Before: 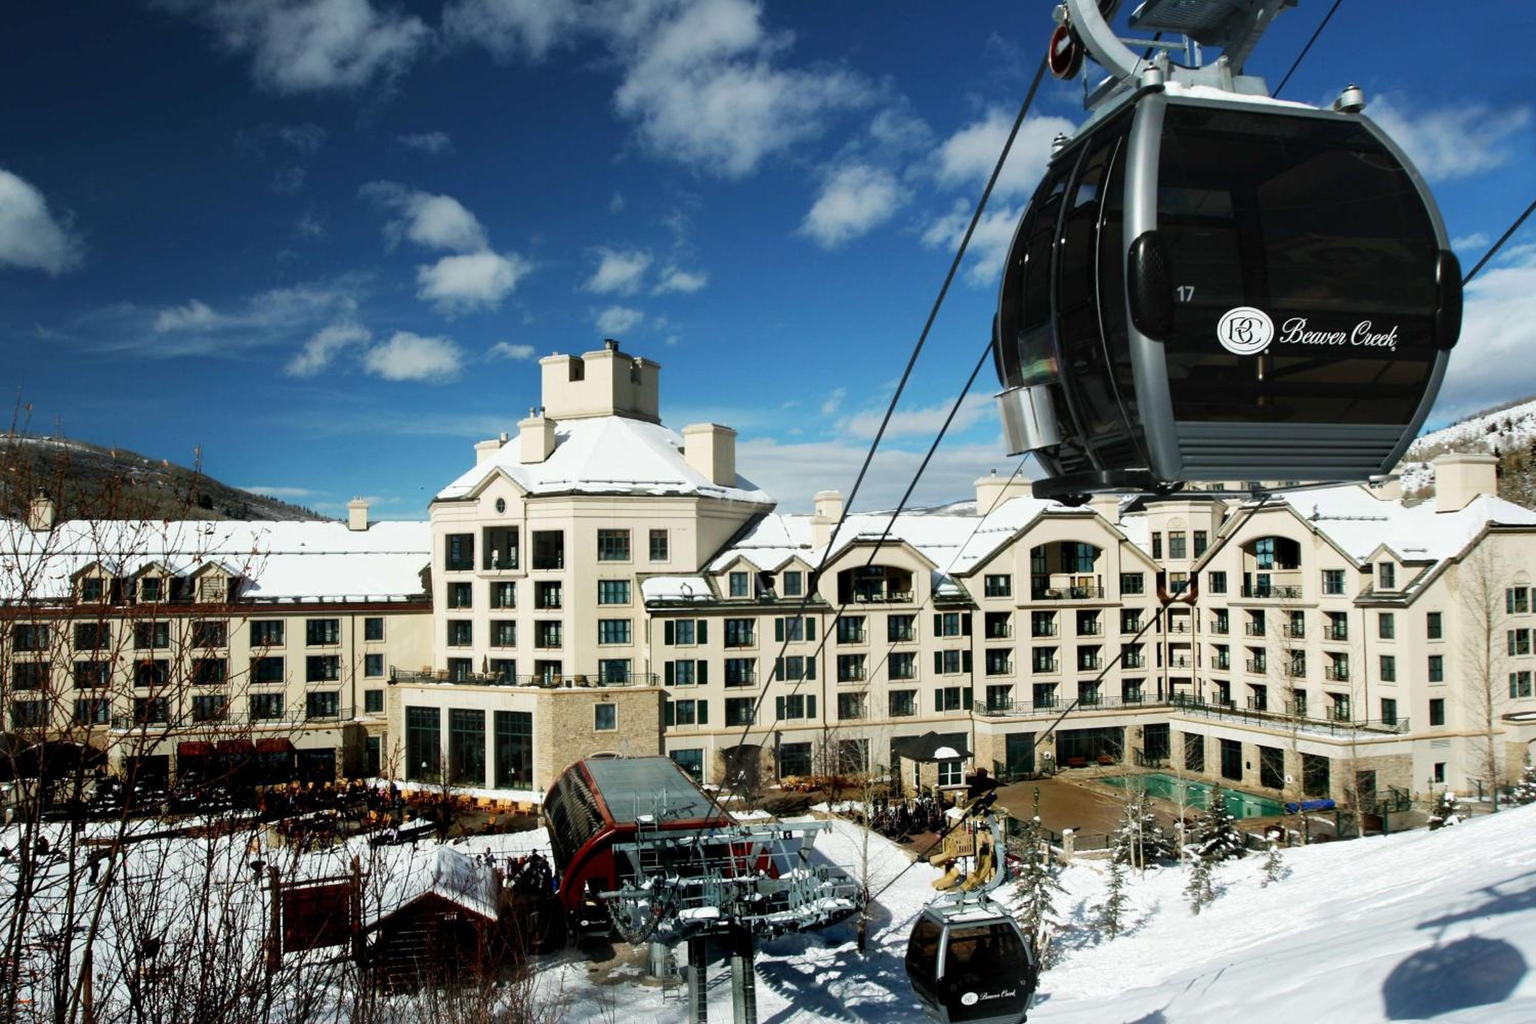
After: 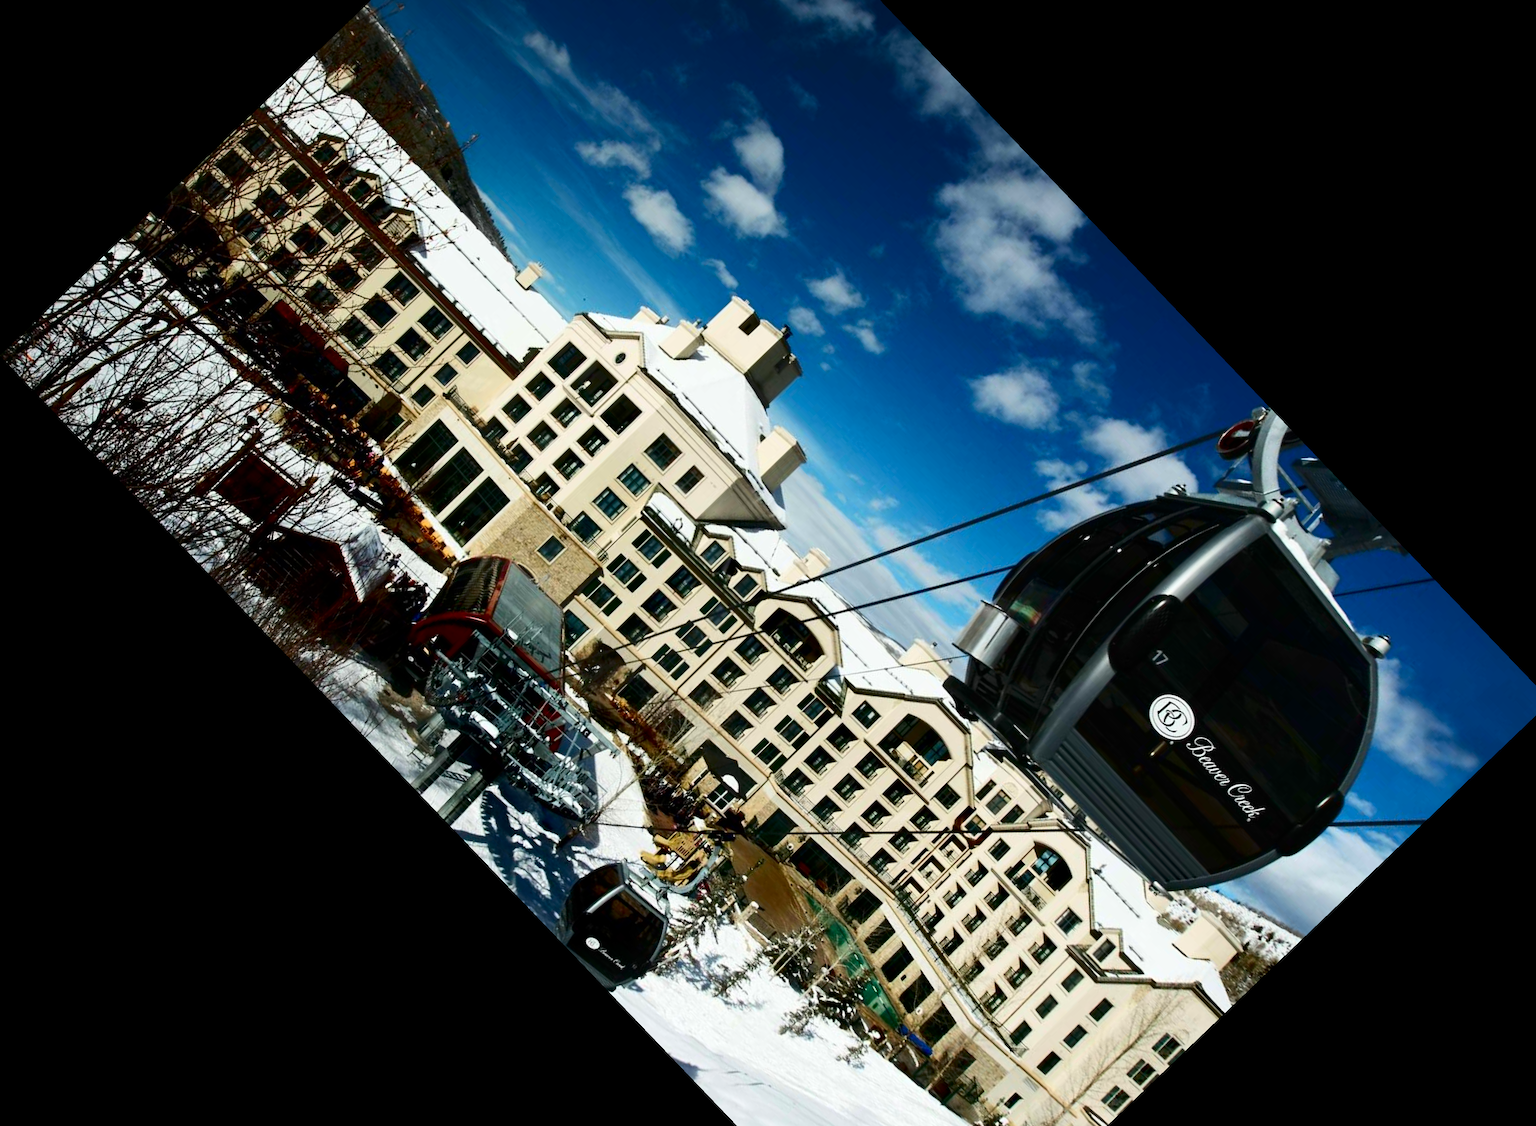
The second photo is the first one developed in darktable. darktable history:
vignetting: fall-off radius 93.87%
contrast brightness saturation: contrast 0.21, brightness -0.11, saturation 0.21
crop and rotate: angle -46.26°, top 16.234%, right 0.912%, bottom 11.704%
fill light: on, module defaults
